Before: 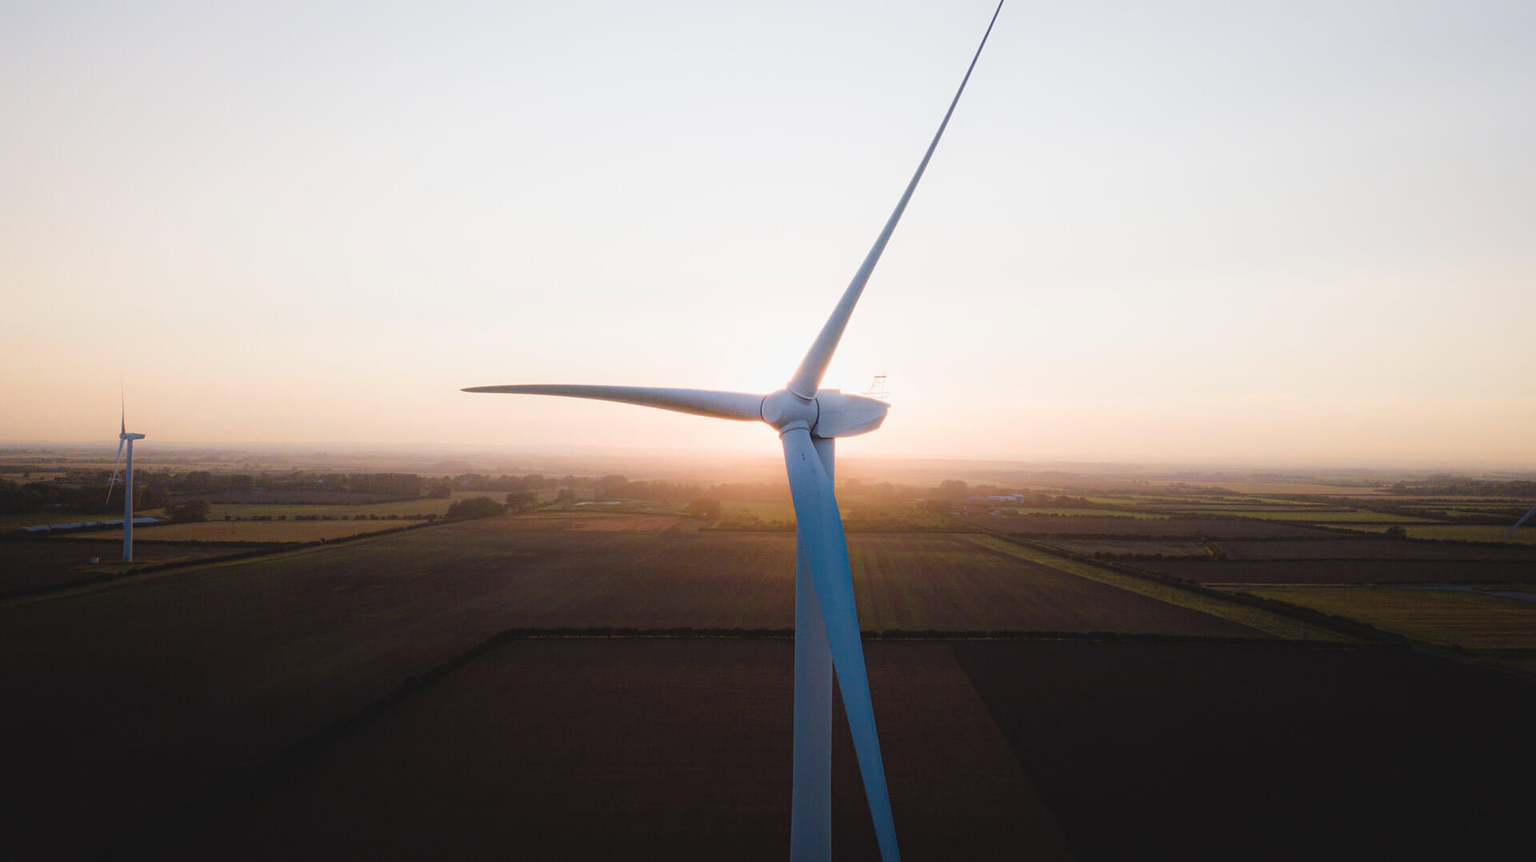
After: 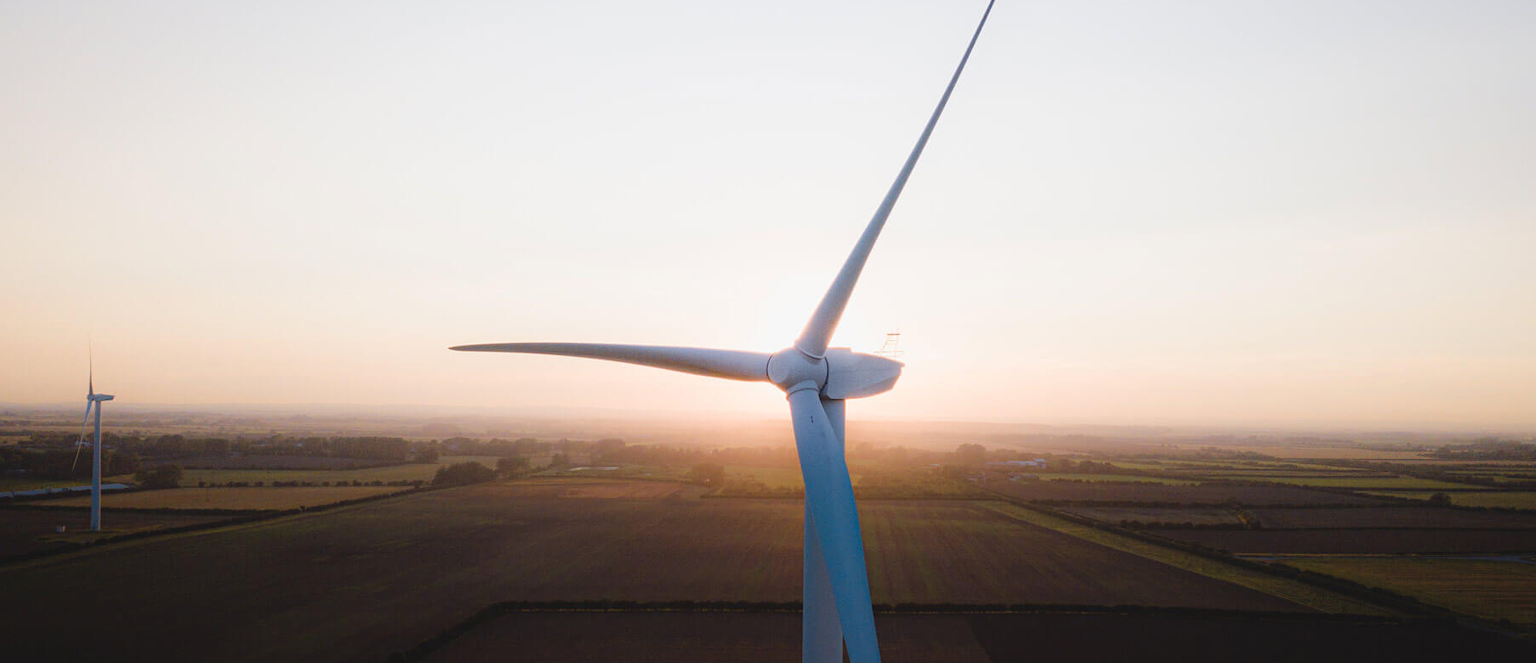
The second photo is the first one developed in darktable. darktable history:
crop: left 2.465%, top 7.176%, right 3.19%, bottom 20.27%
